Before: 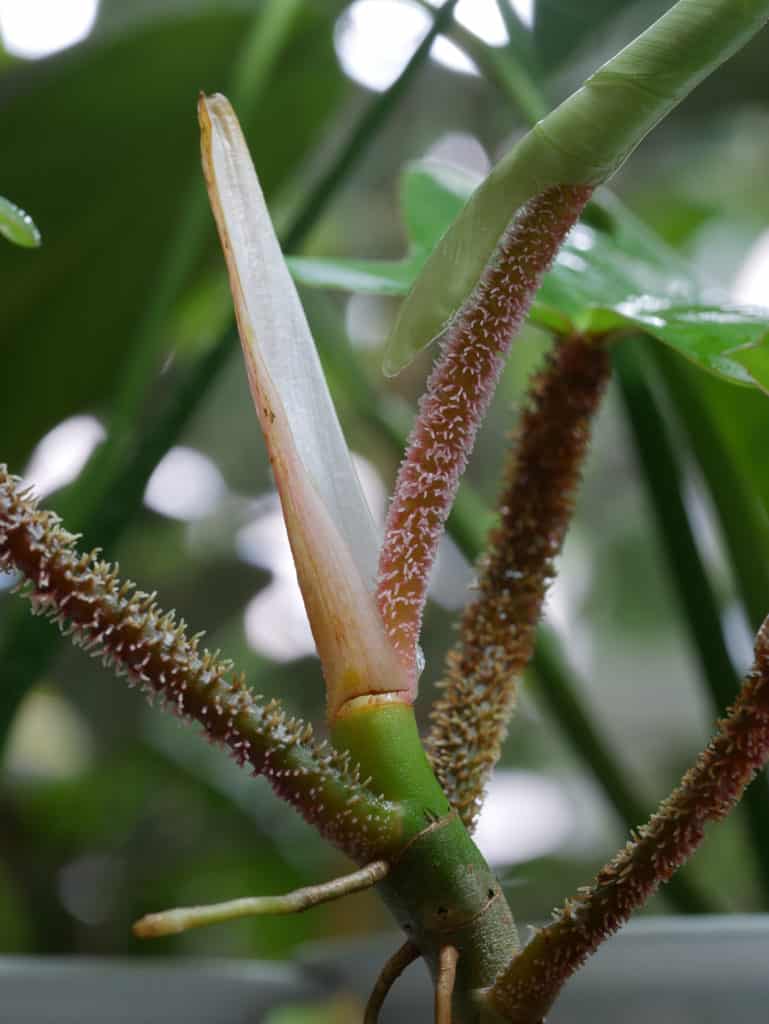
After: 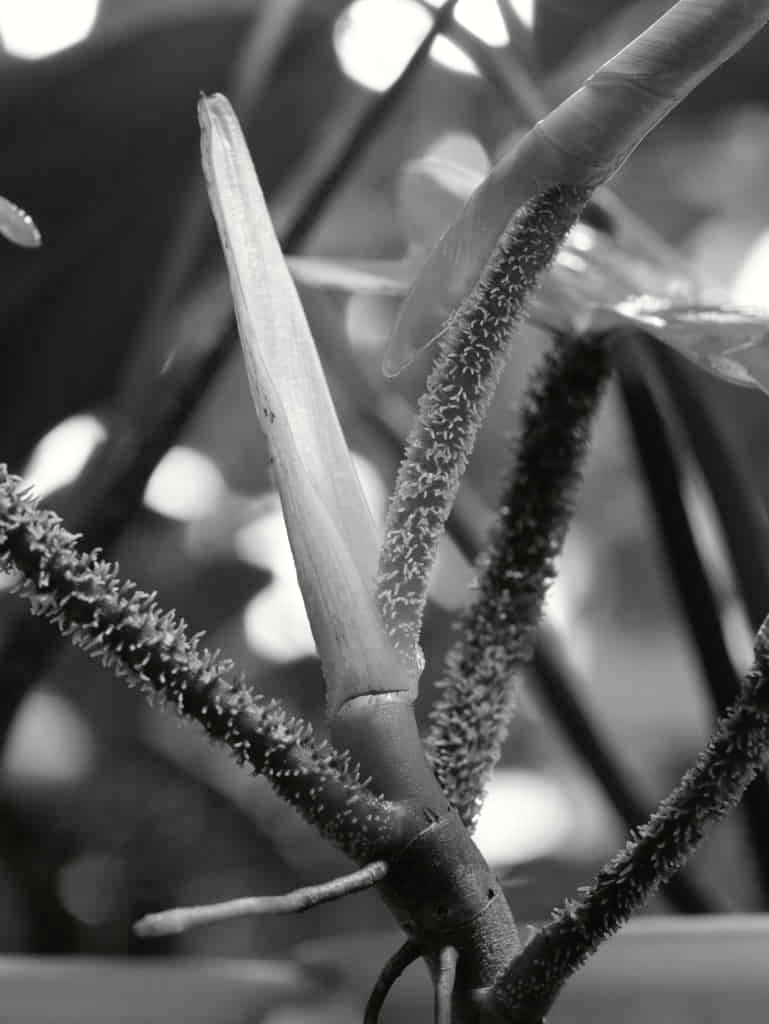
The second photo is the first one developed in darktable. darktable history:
tone curve: curves: ch0 [(0, 0) (0.003, 0.022) (0.011, 0.025) (0.025, 0.025) (0.044, 0.029) (0.069, 0.042) (0.1, 0.068) (0.136, 0.118) (0.177, 0.176) (0.224, 0.233) (0.277, 0.299) (0.335, 0.371) (0.399, 0.448) (0.468, 0.526) (0.543, 0.605) (0.623, 0.684) (0.709, 0.775) (0.801, 0.869) (0.898, 0.957) (1, 1)], preserve colors none
color look up table: target L [93.05, 82.05, 74.91, 80.24, 72.94, 74.05, 49.9, 53.39, 38.52, 31.74, 23.22, 12.74, 2.742, 200.64, 98.62, 82.76, 82.76, 74.42, 70.23, 64.36, 55.54, 48.84, 48.04, 52.41, 34.03, 32.03, 22.92, 88.82, 86.34, 77.34, 85.63, 61.7, 72.21, 65.99, 80.97, 73.68, 51.22, 33.18, 45.36, 32.75, 5.88, 87.41, 87.05, 83.12, 80.6, 69.61, 63.6, 44, 42.1], target a [-0.1, 0, 0.001, 0, 0, 0, 0.001, -0.001, 0.001, 0.001, 0, 0, -0.23, 0, -0.655, 0, 0, 0, 0.001, 0 ×5, 0.001, 0.001, 0, -0.001, 0 ×5, 0.001, 0 ×4, 0.001, 0, 0, -0.001, 0 ×6, 0.001], target b [1.234, 0.001, -0.006, 0.001, 0.001, 0.001, -0.004, 0.01, -0.003, -0.003, -0.003, -0.001, 2.838, 0, 8.42, 0.001, 0.001, 0.001, -0.005, 0.001, 0.001, -0.004, 0.001, 0.001, -0.003, -0.003, -0.003, 0.002, 0.001 ×5, -0.005, 0.001, 0.001, 0.002, 0.001, -0.004, 0.001, -0.001, 0.002, 0.001 ×6, -0.003], num patches 49
